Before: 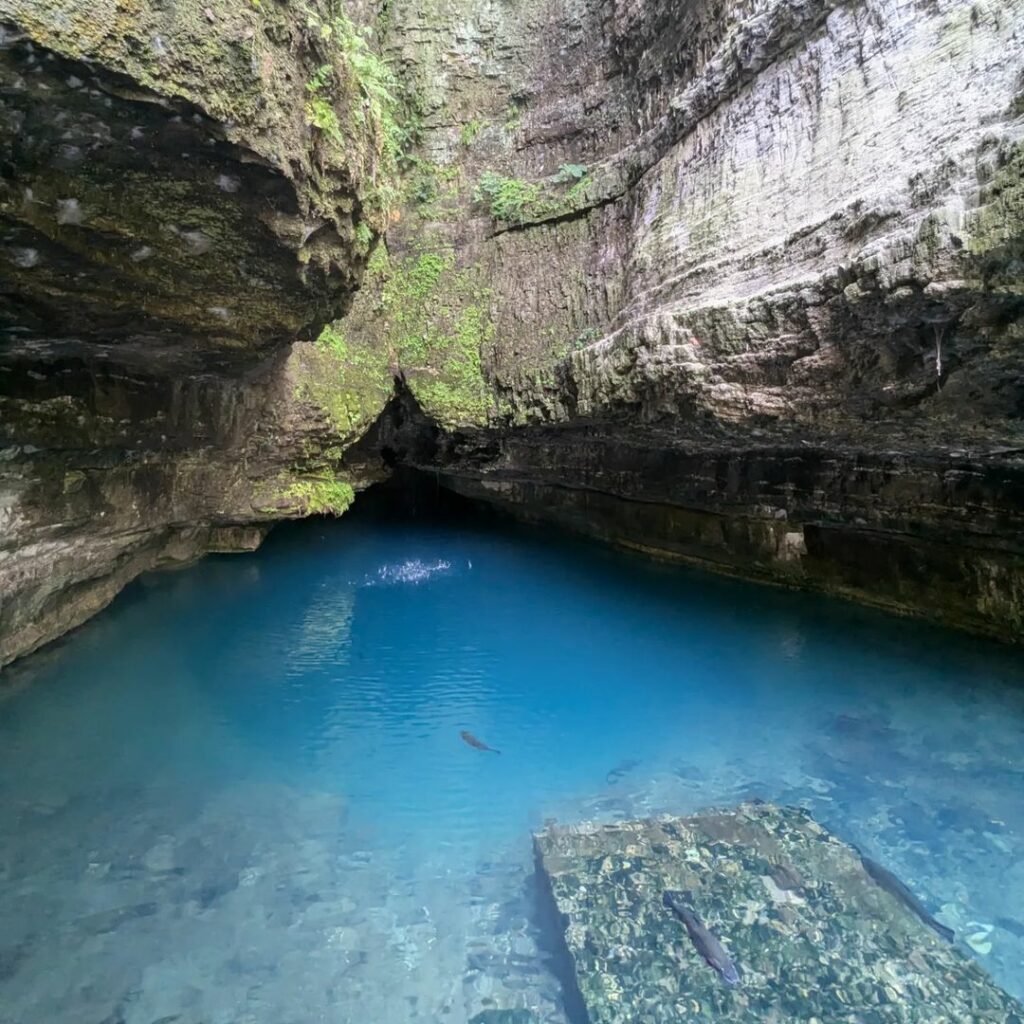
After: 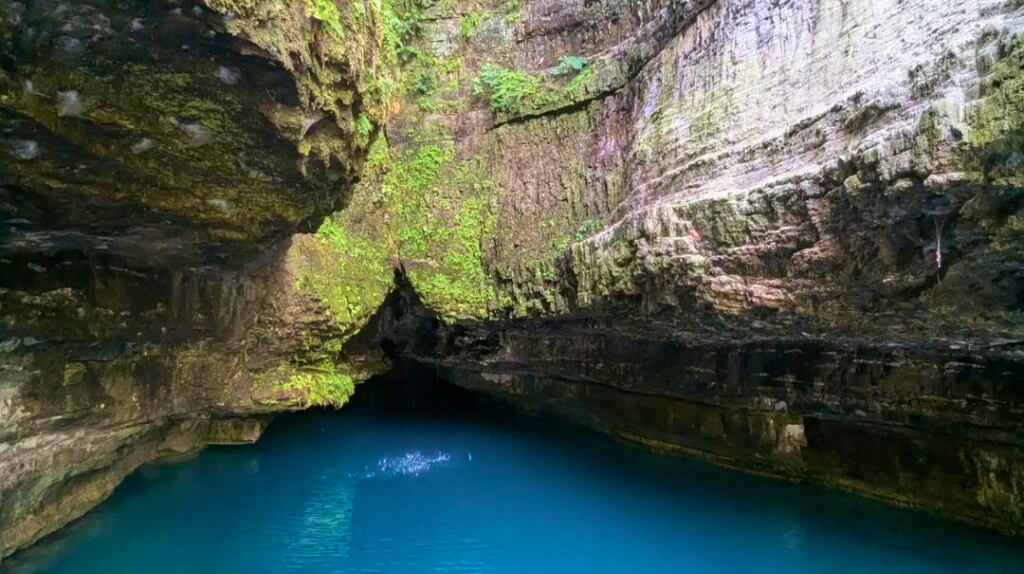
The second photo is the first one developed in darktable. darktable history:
crop and rotate: top 10.605%, bottom 33.274%
velvia: strength 75%
